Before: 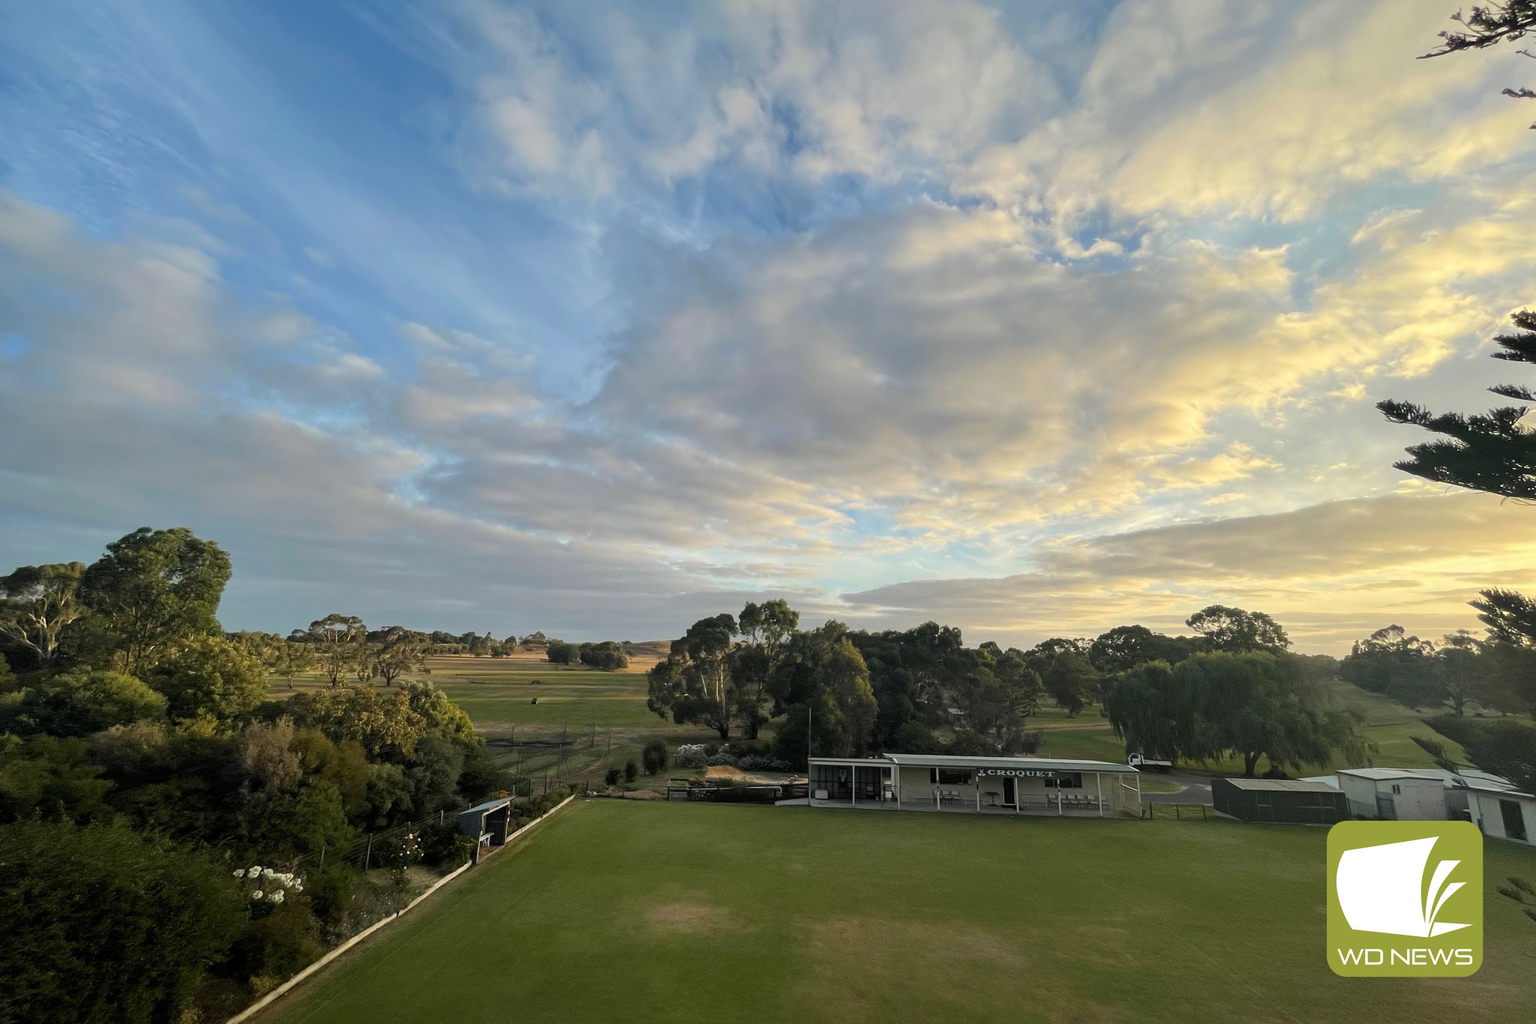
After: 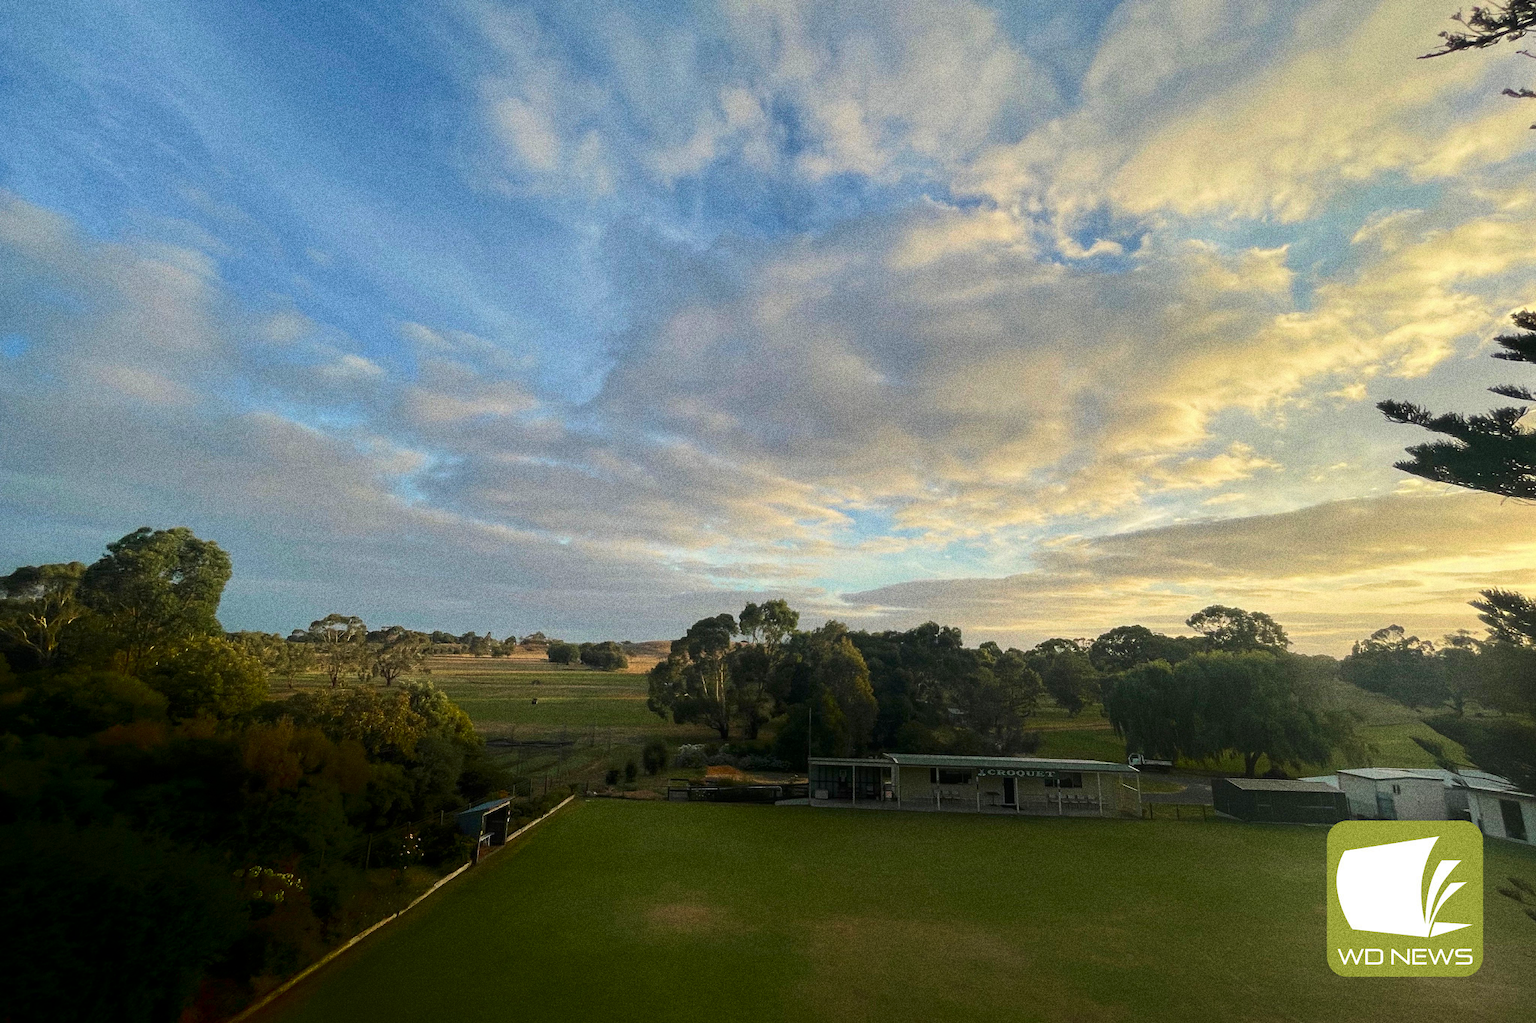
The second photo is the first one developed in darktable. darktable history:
velvia: on, module defaults
tone equalizer: on, module defaults
grain: strength 49.07%
shadows and highlights: shadows -88.03, highlights -35.45, shadows color adjustment 99.15%, highlights color adjustment 0%, soften with gaussian
